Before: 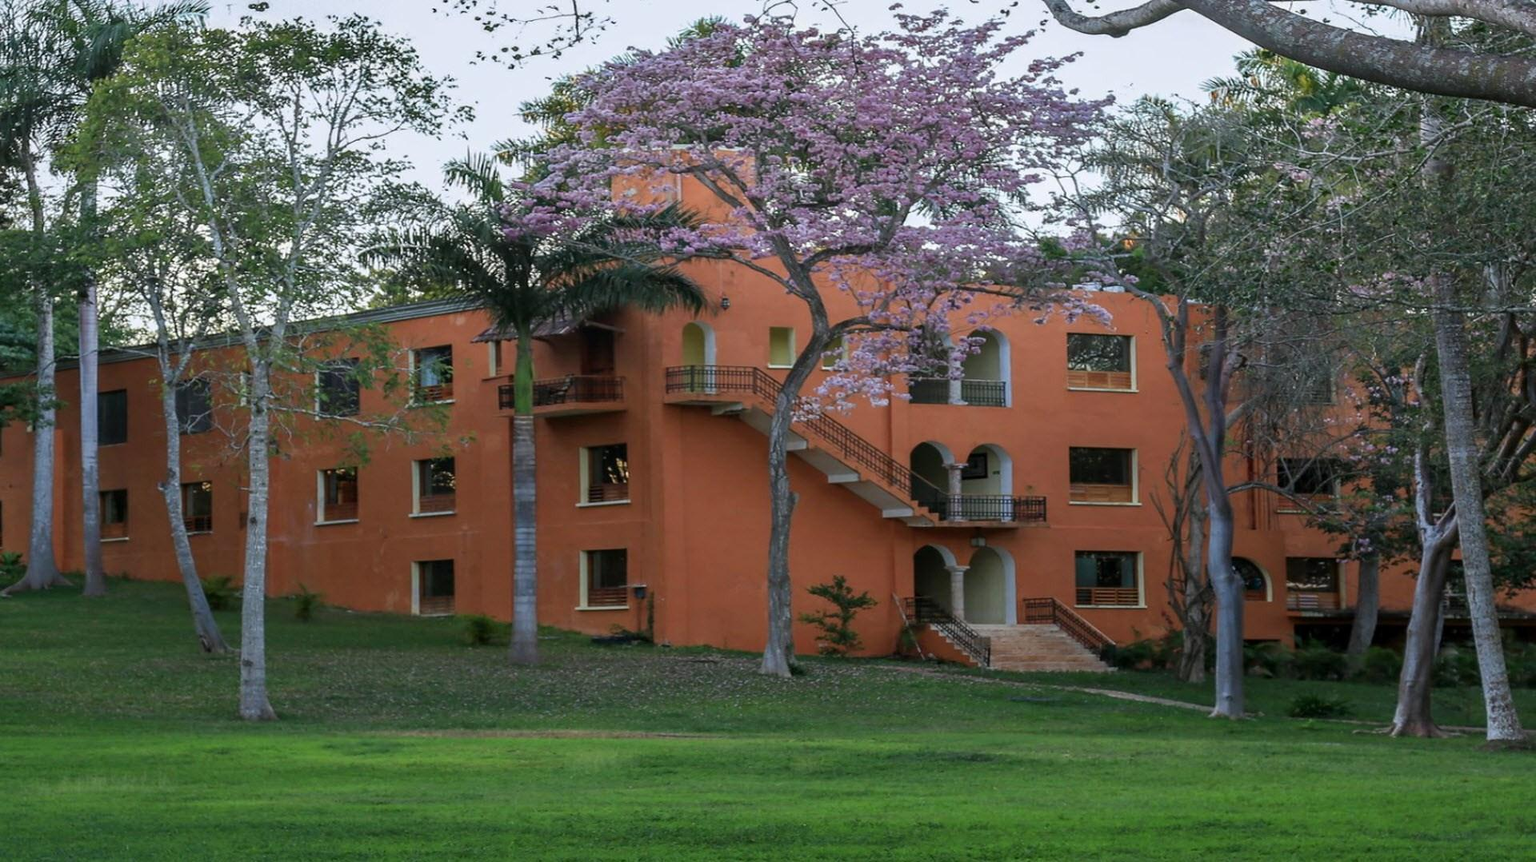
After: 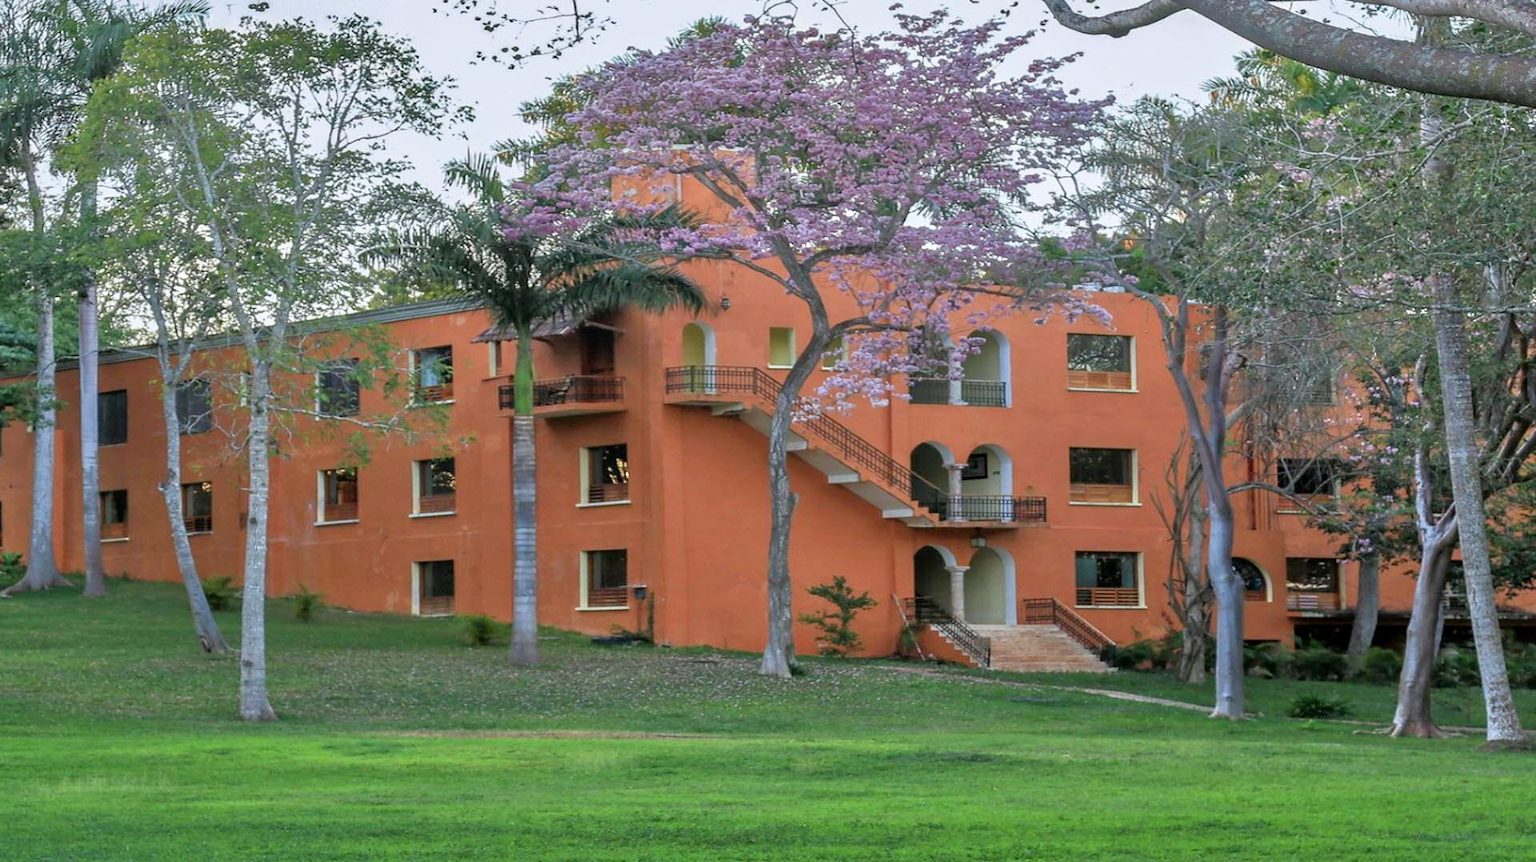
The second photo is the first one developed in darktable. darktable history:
tone equalizer: -7 EV 0.163 EV, -6 EV 0.61 EV, -5 EV 1.18 EV, -4 EV 1.33 EV, -3 EV 1.14 EV, -2 EV 0.6 EV, -1 EV 0.148 EV
